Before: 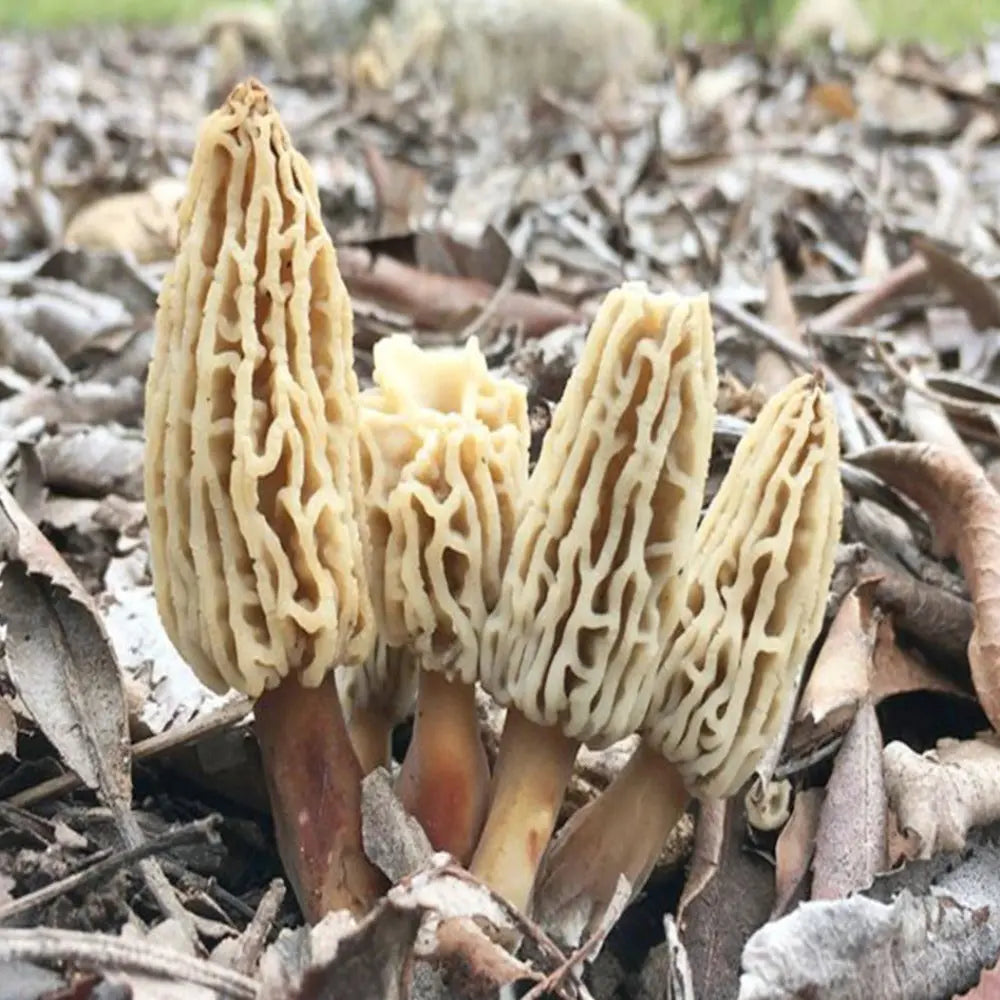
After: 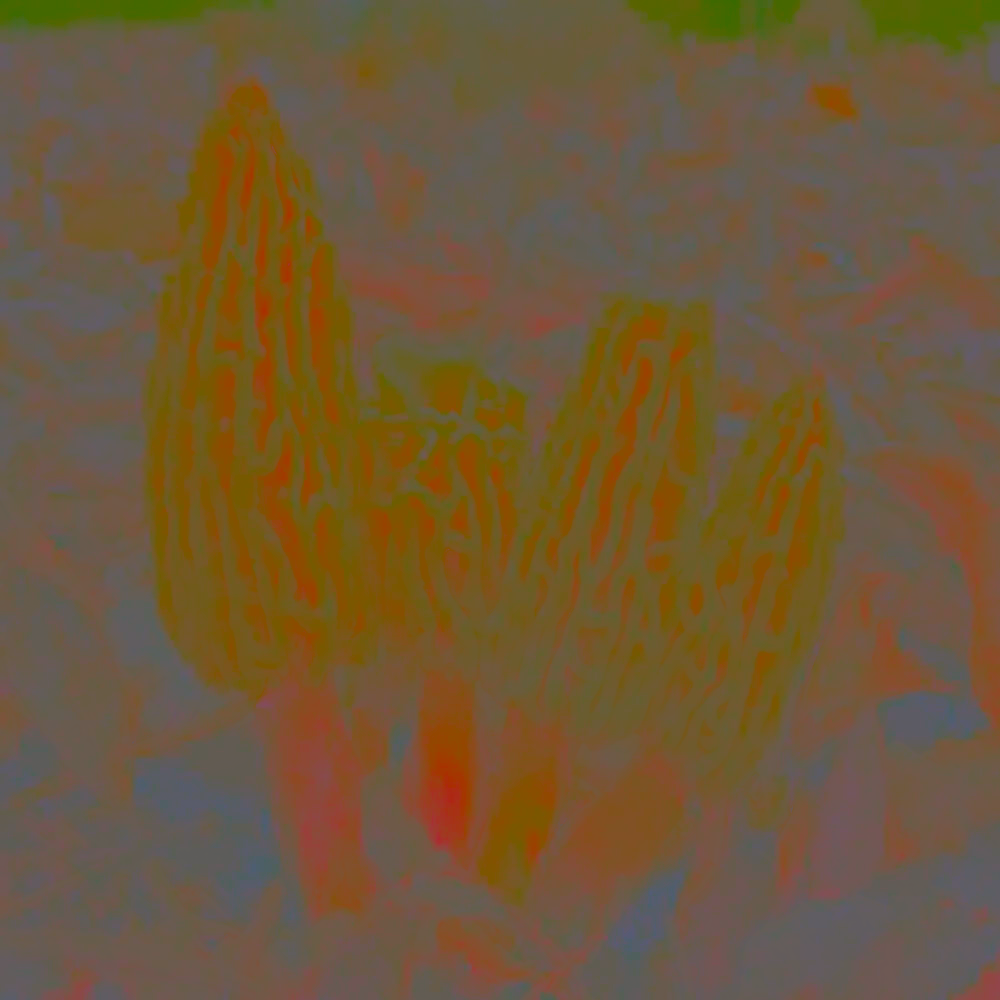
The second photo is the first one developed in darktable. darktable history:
contrast brightness saturation: contrast -0.99, brightness -0.17, saturation 0.75
color balance rgb: shadows lift › chroma 1%, shadows lift › hue 28.8°, power › hue 60°, highlights gain › chroma 1%, highlights gain › hue 60°, global offset › luminance 0.25%, perceptual saturation grading › highlights -20%, perceptual saturation grading › shadows 20%, perceptual brilliance grading › highlights 5%, perceptual brilliance grading › shadows -10%, global vibrance 19.67%
